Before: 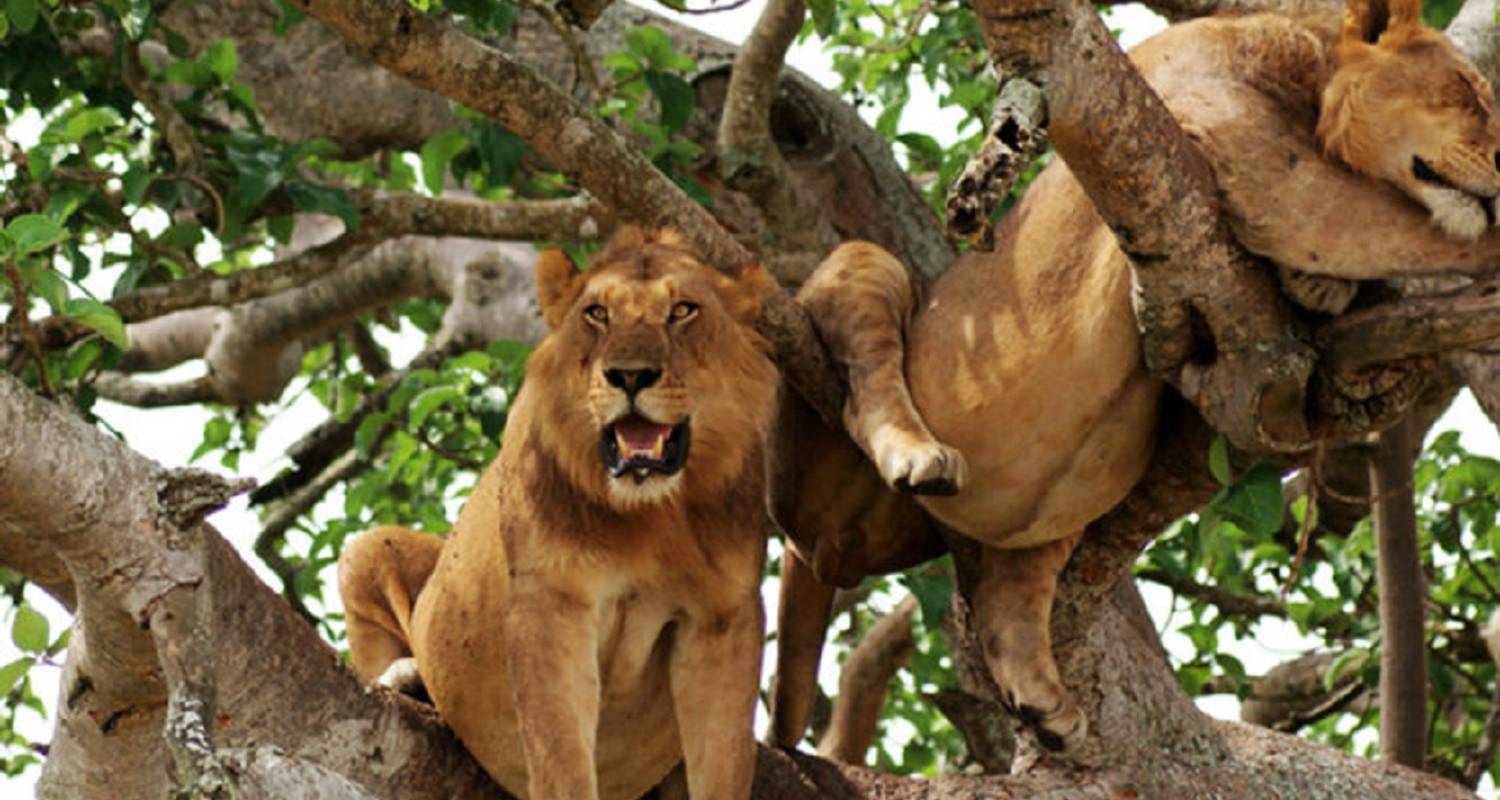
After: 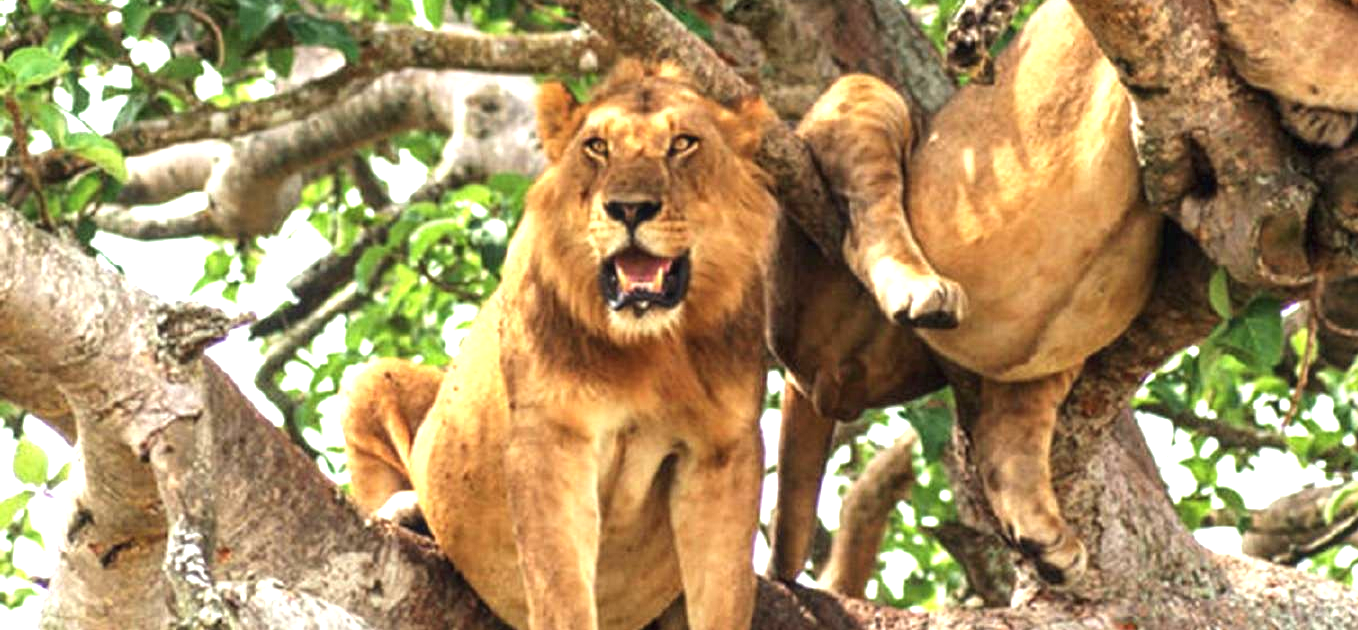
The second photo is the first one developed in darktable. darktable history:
crop: top 20.916%, right 9.437%, bottom 0.316%
exposure: black level correction -0.002, exposure 1.35 EV, compensate highlight preservation false
local contrast: on, module defaults
